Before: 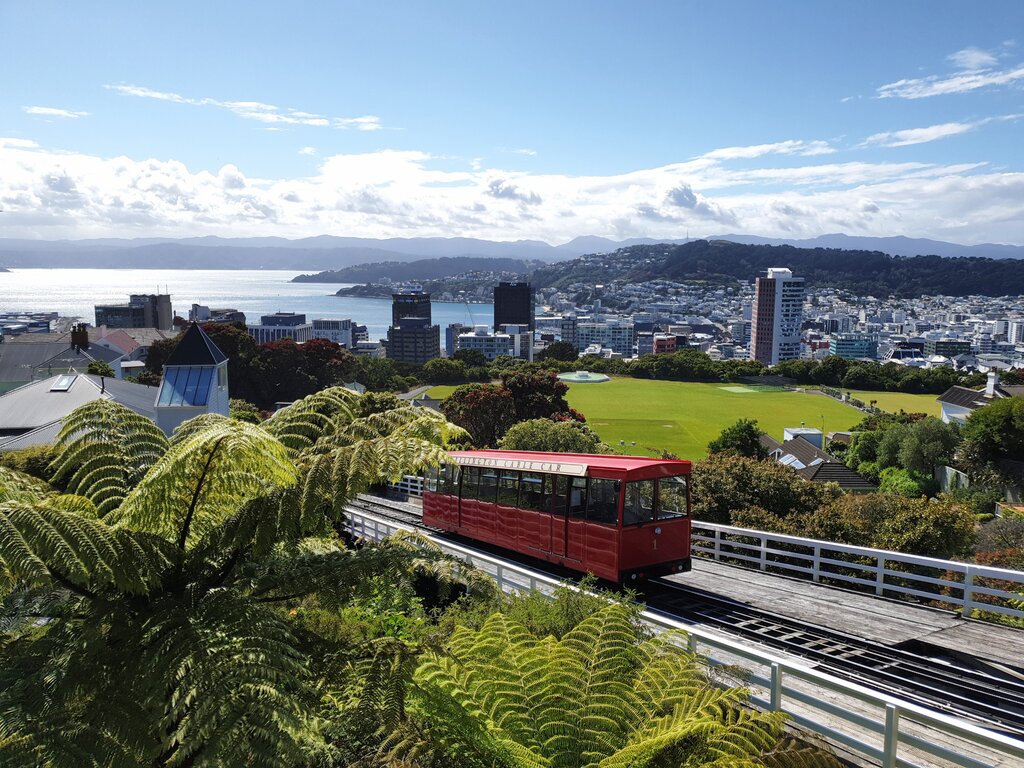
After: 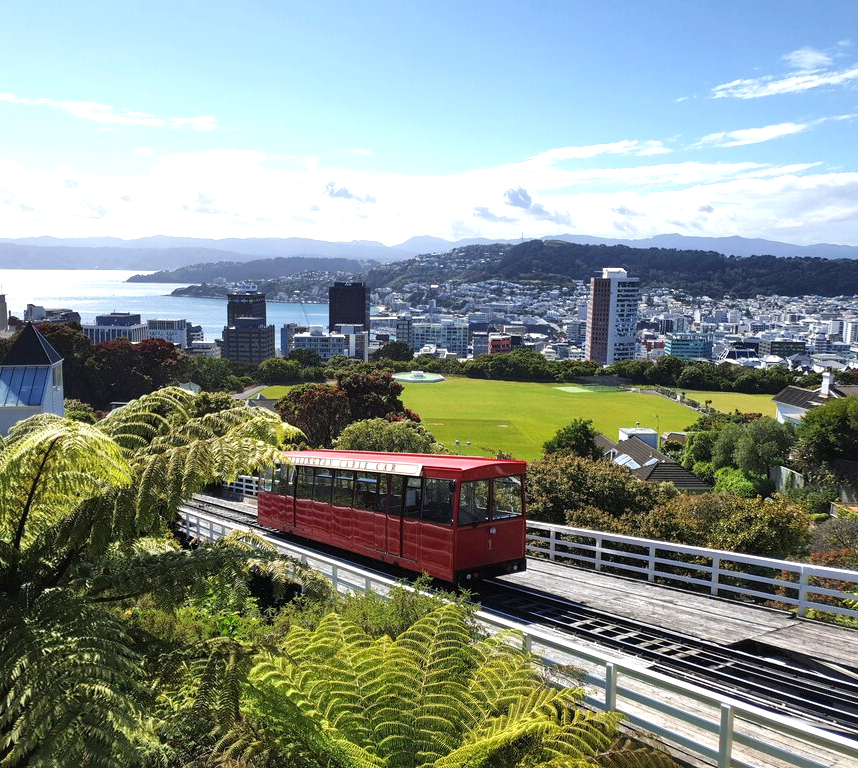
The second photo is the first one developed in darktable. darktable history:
tone equalizer: on, module defaults
crop: left 16.145%
exposure: exposure 0.493 EV, compensate highlight preservation false
